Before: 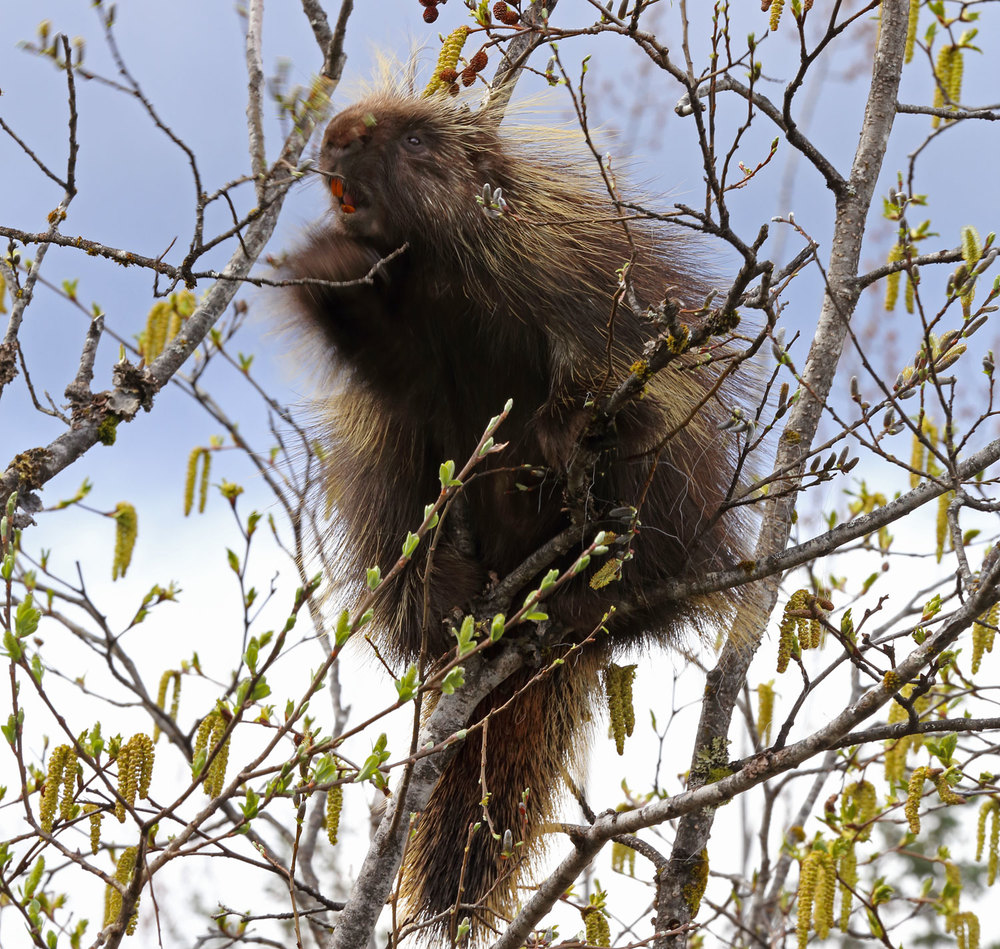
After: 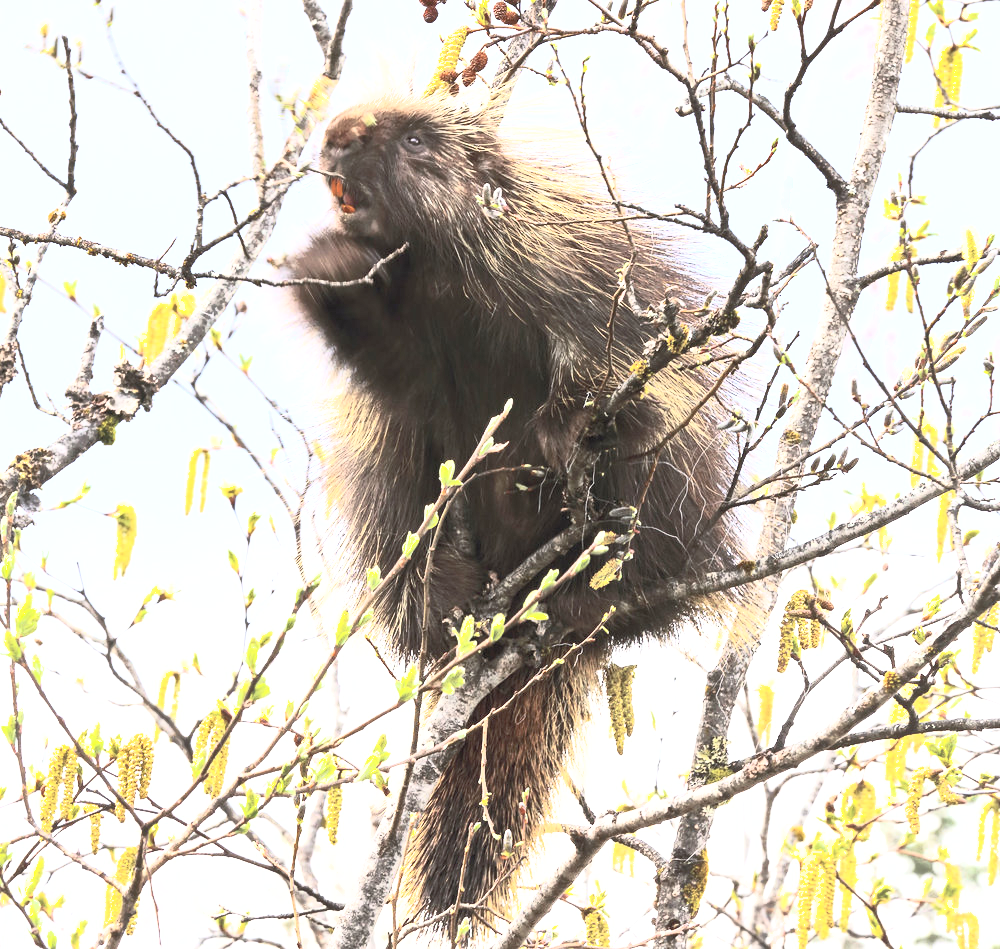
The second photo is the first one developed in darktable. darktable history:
exposure: black level correction 0, exposure 1.379 EV, compensate exposure bias true, compensate highlight preservation false
shadows and highlights: on, module defaults
contrast brightness saturation: contrast 0.57, brightness 0.57, saturation -0.34
